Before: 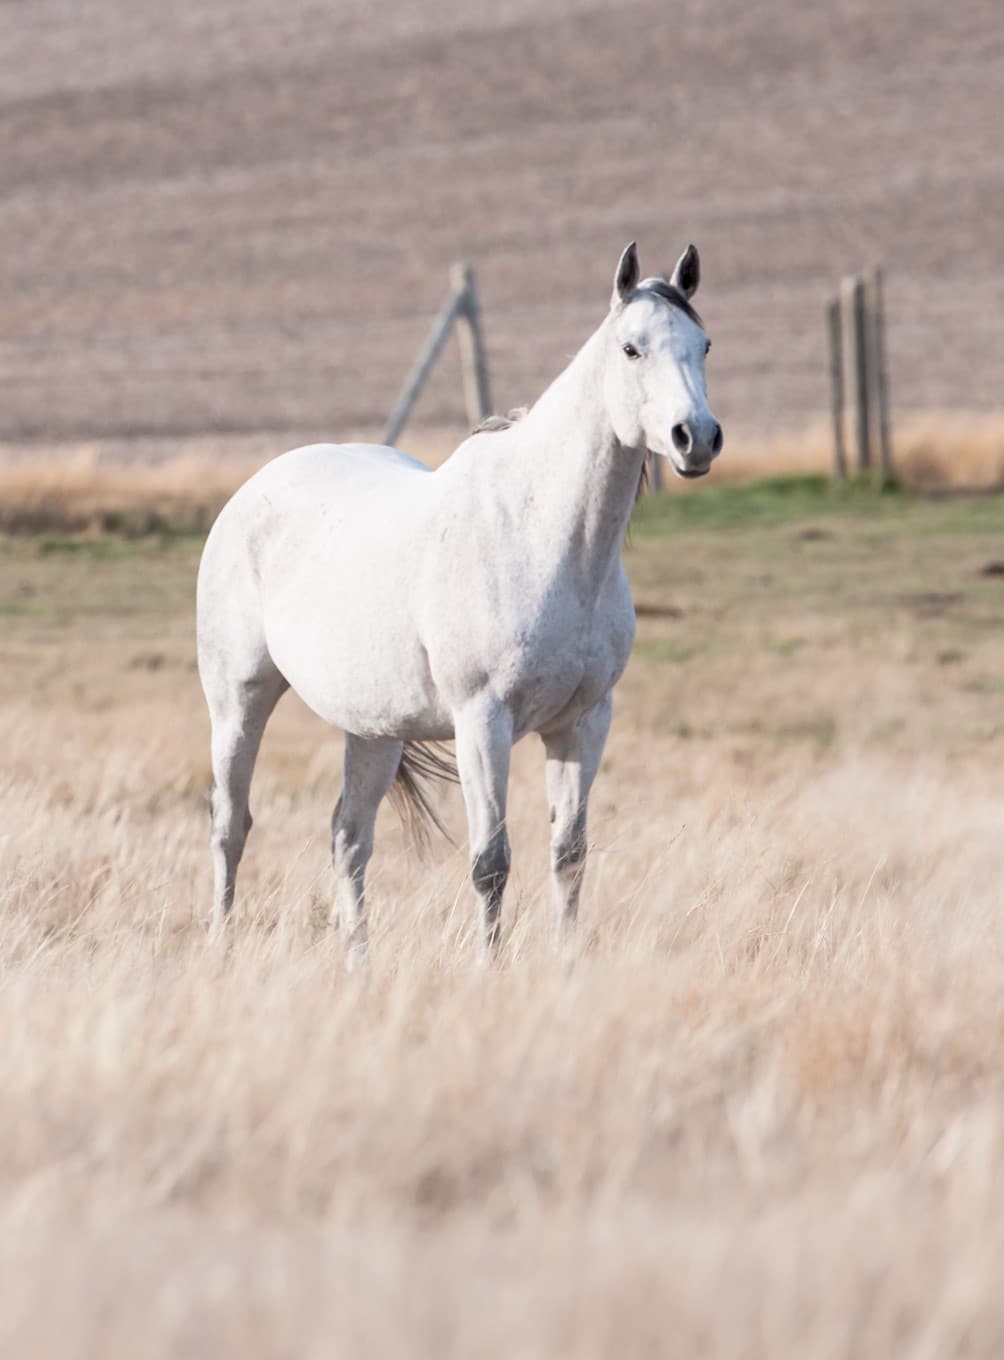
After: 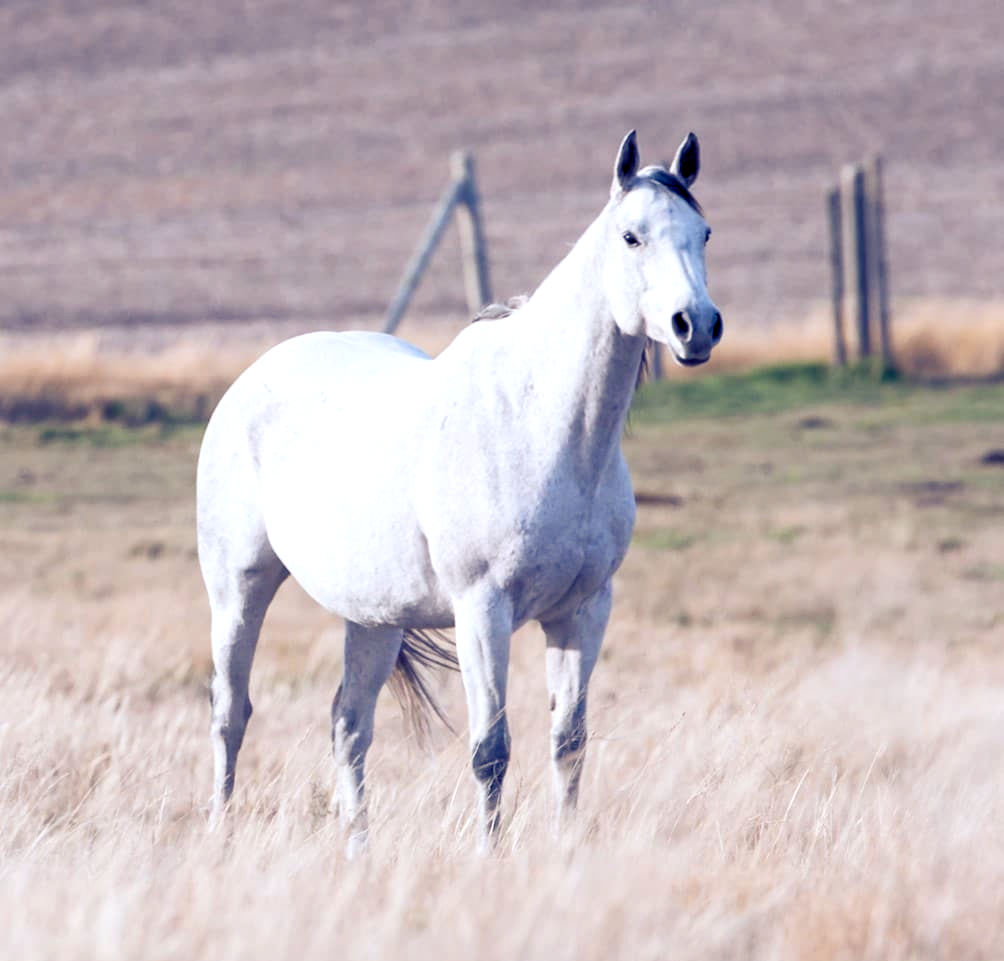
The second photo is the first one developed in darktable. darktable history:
color balance rgb: shadows lift › luminance -41.13%, shadows lift › chroma 14.13%, shadows lift › hue 260°, power › luminance -3.76%, power › chroma 0.56%, power › hue 40.37°, highlights gain › luminance 16.81%, highlights gain › chroma 2.94%, highlights gain › hue 260°, global offset › luminance -0.29%, global offset › chroma 0.31%, global offset › hue 260°, perceptual saturation grading › global saturation 20%, perceptual saturation grading › highlights -13.92%, perceptual saturation grading › shadows 50%
tone equalizer: on, module defaults
crop and rotate: top 8.293%, bottom 20.996%
